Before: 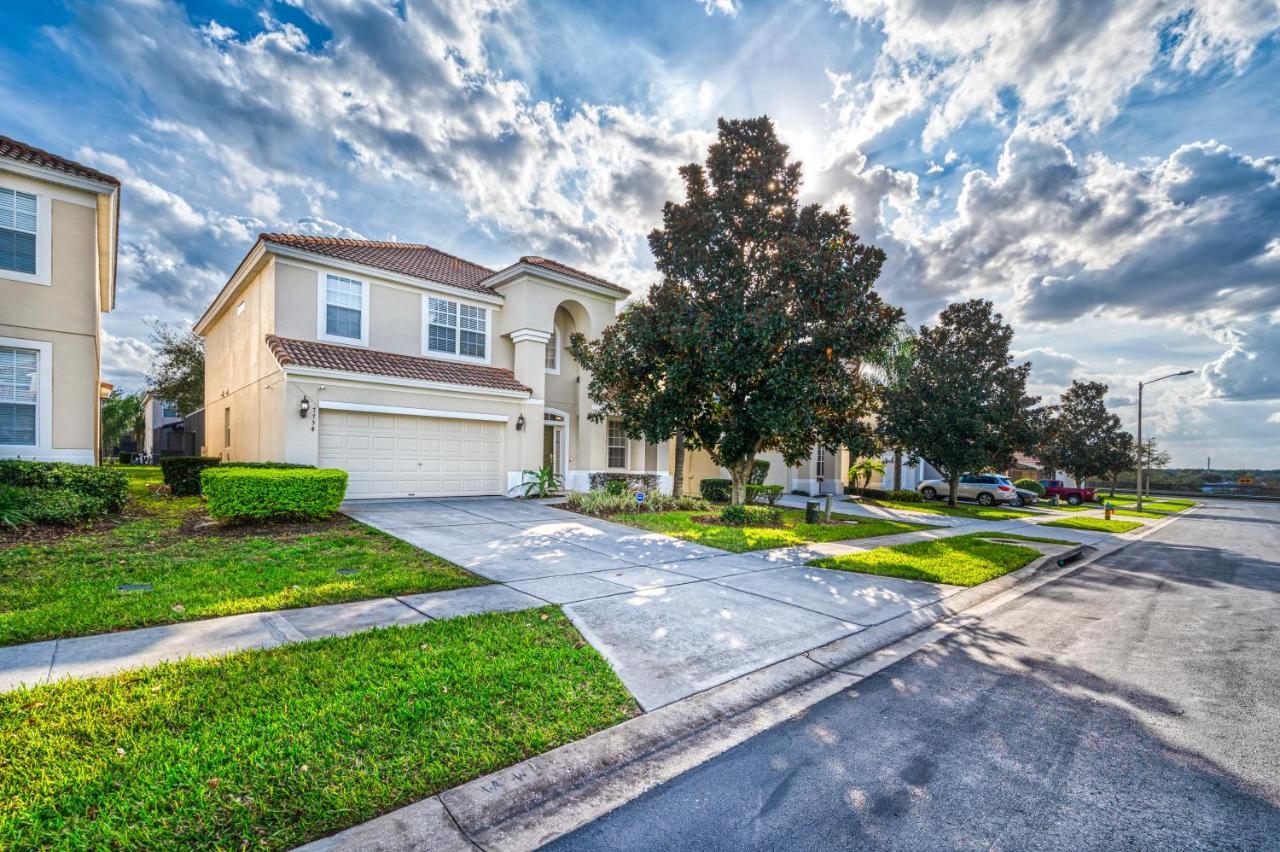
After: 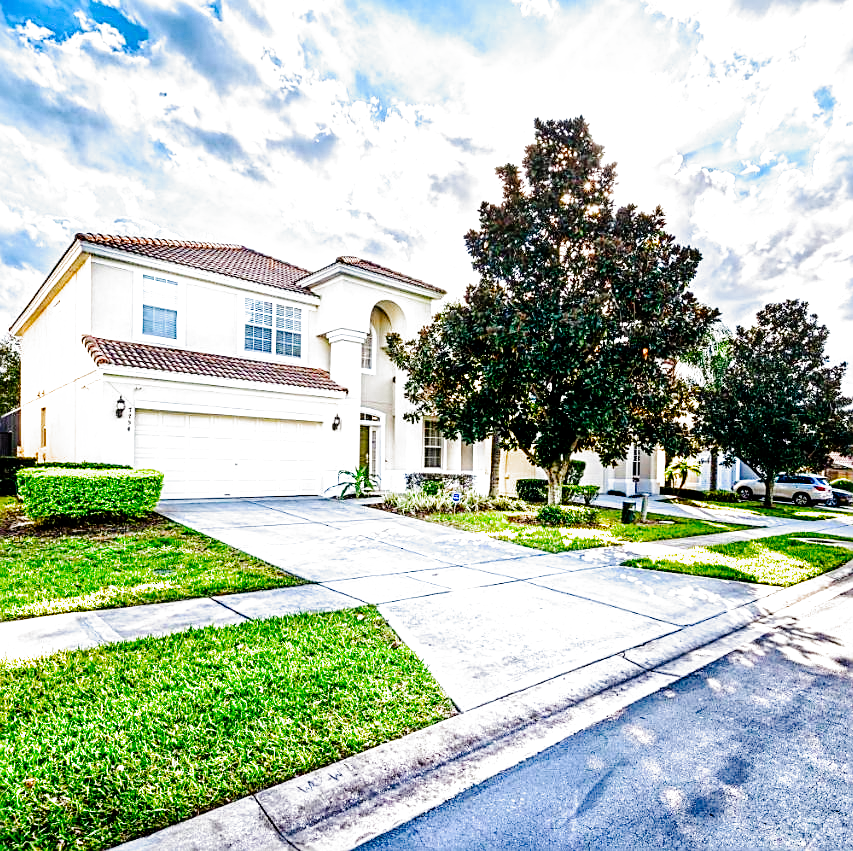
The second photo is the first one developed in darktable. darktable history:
filmic rgb: black relative exposure -8.2 EV, white relative exposure 2.2 EV, threshold 3 EV, hardness 7.11, latitude 75%, contrast 1.325, highlights saturation mix -2%, shadows ↔ highlights balance 30%, preserve chrominance no, color science v5 (2021), contrast in shadows safe, contrast in highlights safe, enable highlight reconstruction true
crop and rotate: left 14.436%, right 18.898%
exposure: black level correction 0, exposure 0.7 EV, compensate exposure bias true, compensate highlight preservation false
sharpen: on, module defaults
tone curve: curves: ch0 [(0, 0) (0.003, 0) (0.011, 0.001) (0.025, 0.003) (0.044, 0.005) (0.069, 0.012) (0.1, 0.023) (0.136, 0.039) (0.177, 0.088) (0.224, 0.15) (0.277, 0.24) (0.335, 0.337) (0.399, 0.437) (0.468, 0.535) (0.543, 0.629) (0.623, 0.71) (0.709, 0.782) (0.801, 0.856) (0.898, 0.94) (1, 1)], preserve colors none
